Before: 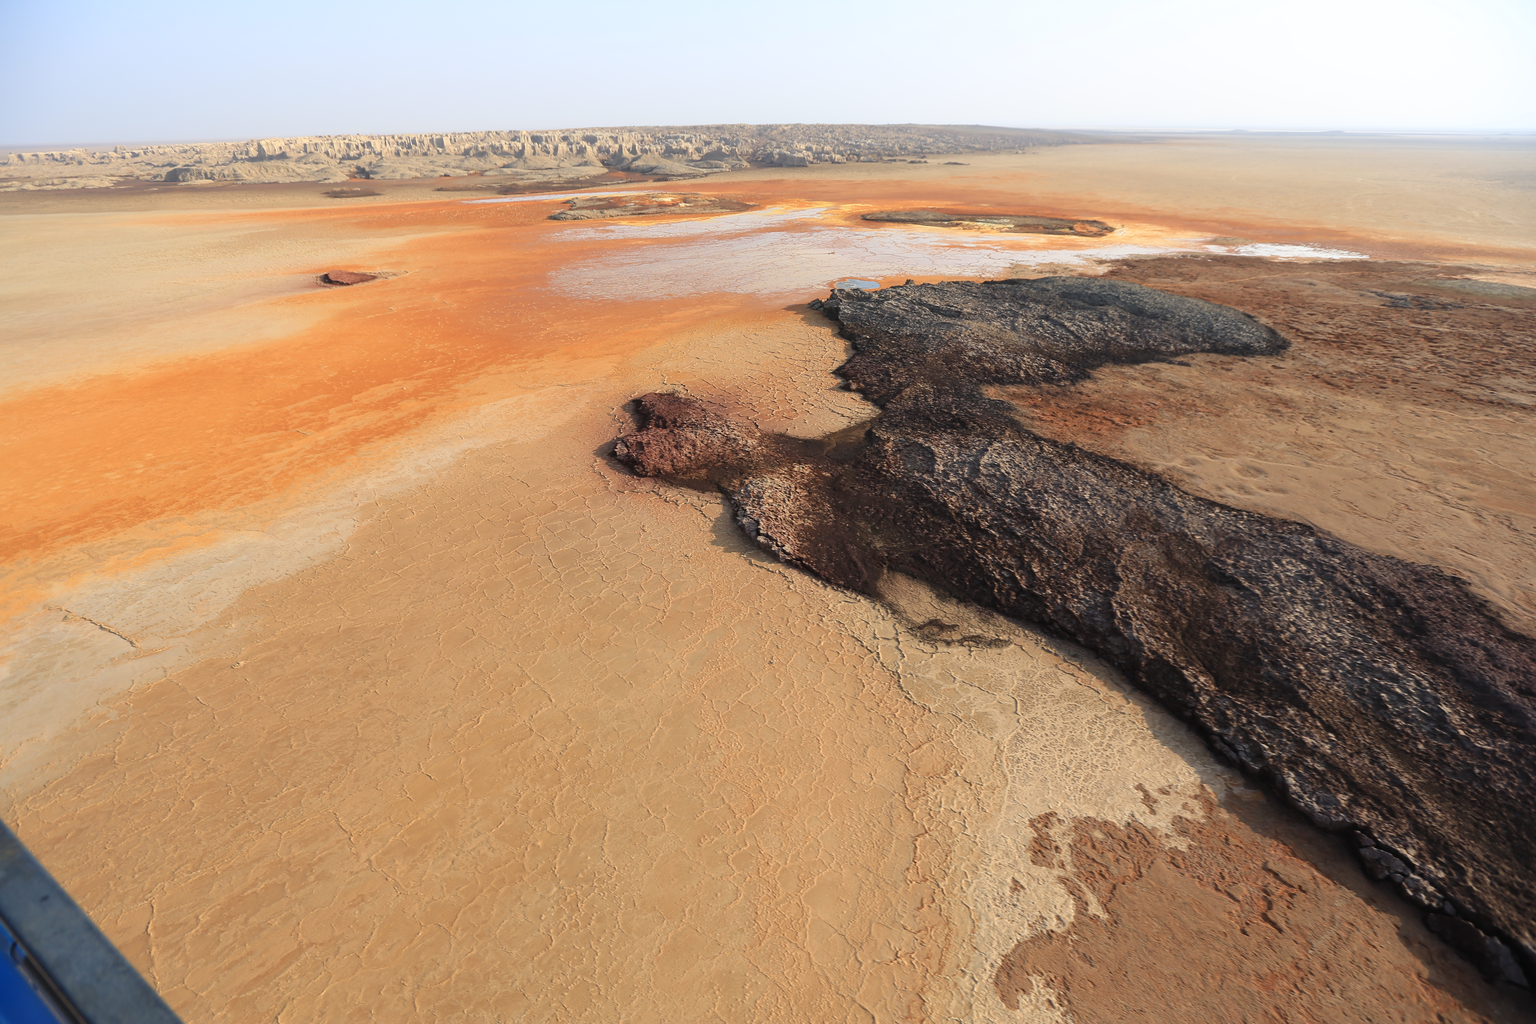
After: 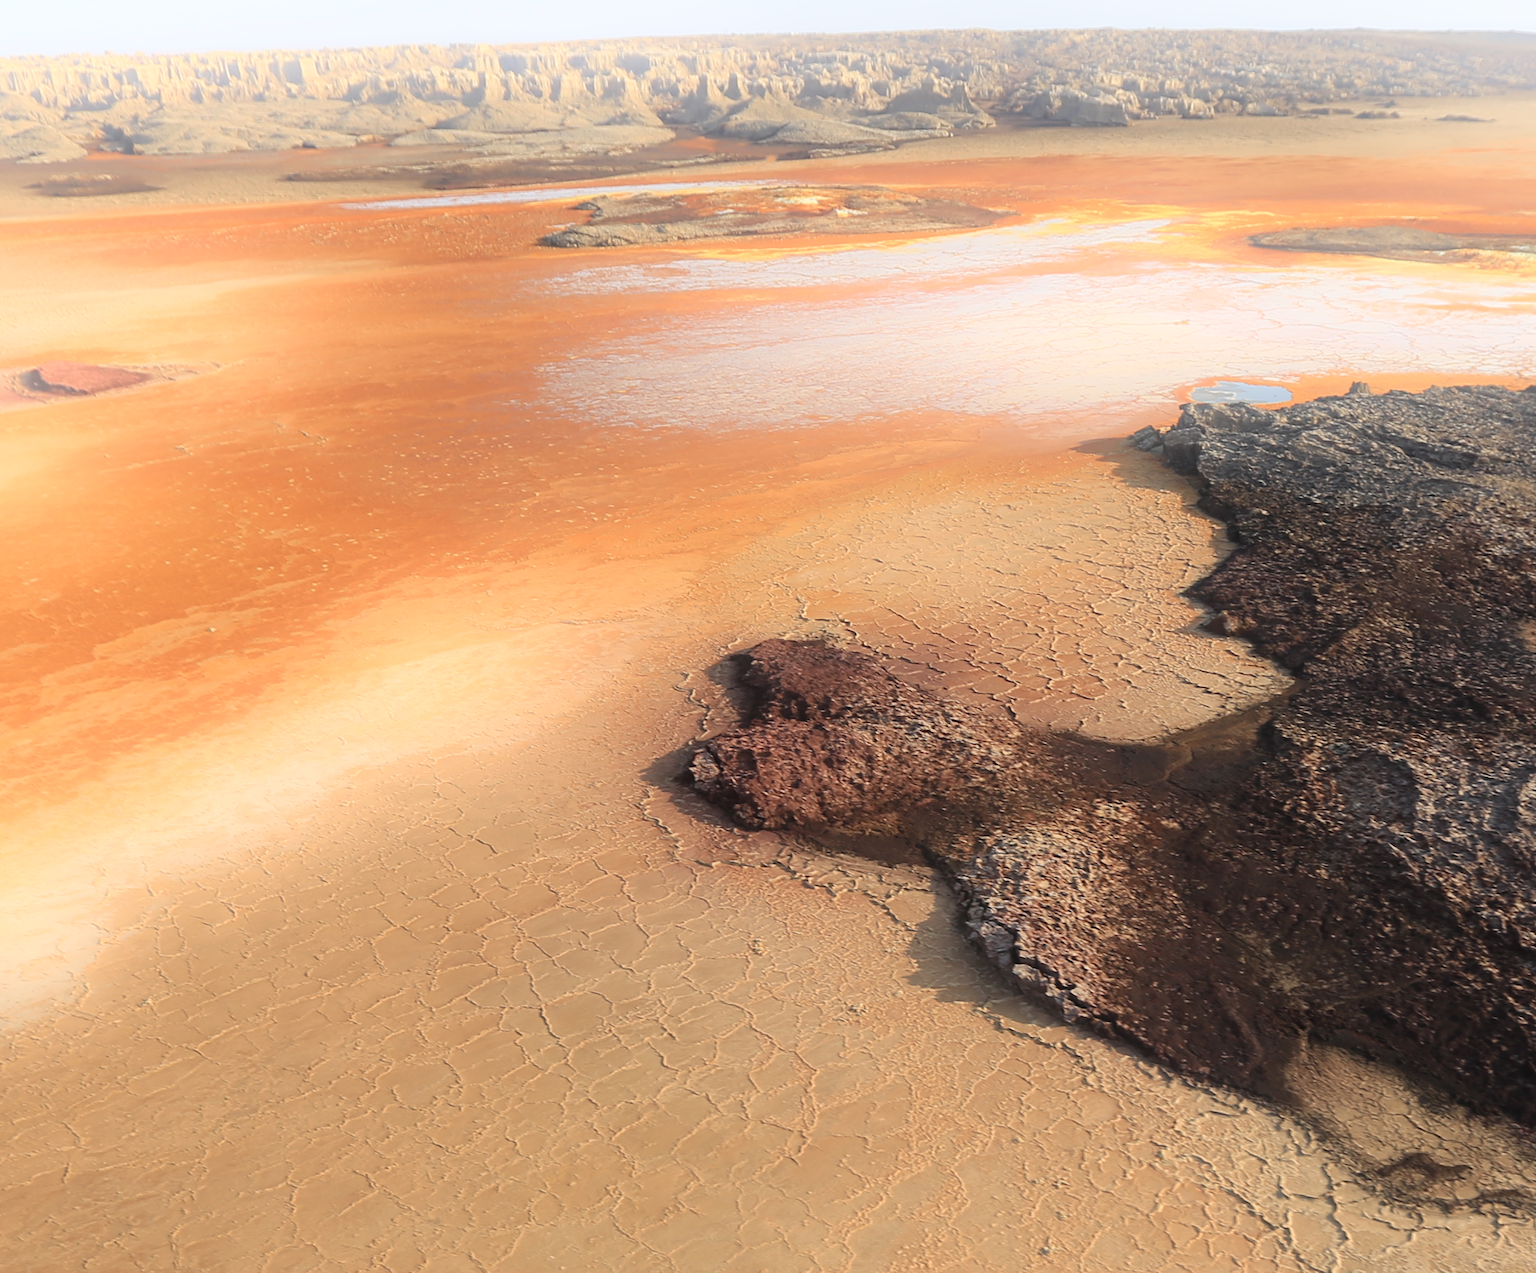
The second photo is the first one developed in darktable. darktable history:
bloom: threshold 82.5%, strength 16.25%
tone equalizer: on, module defaults
crop: left 20.248%, top 10.86%, right 35.675%, bottom 34.321%
